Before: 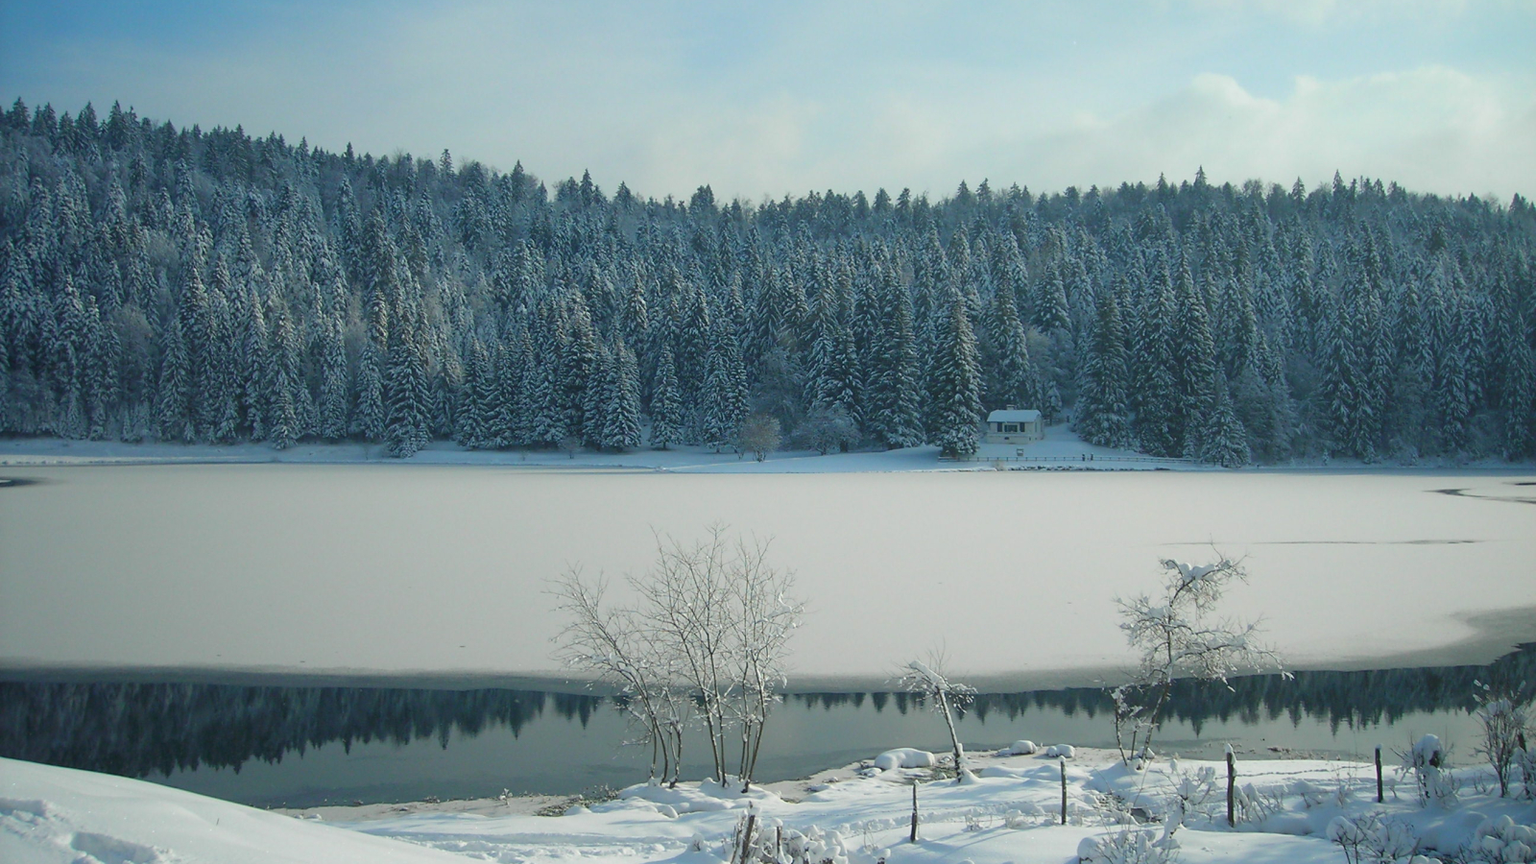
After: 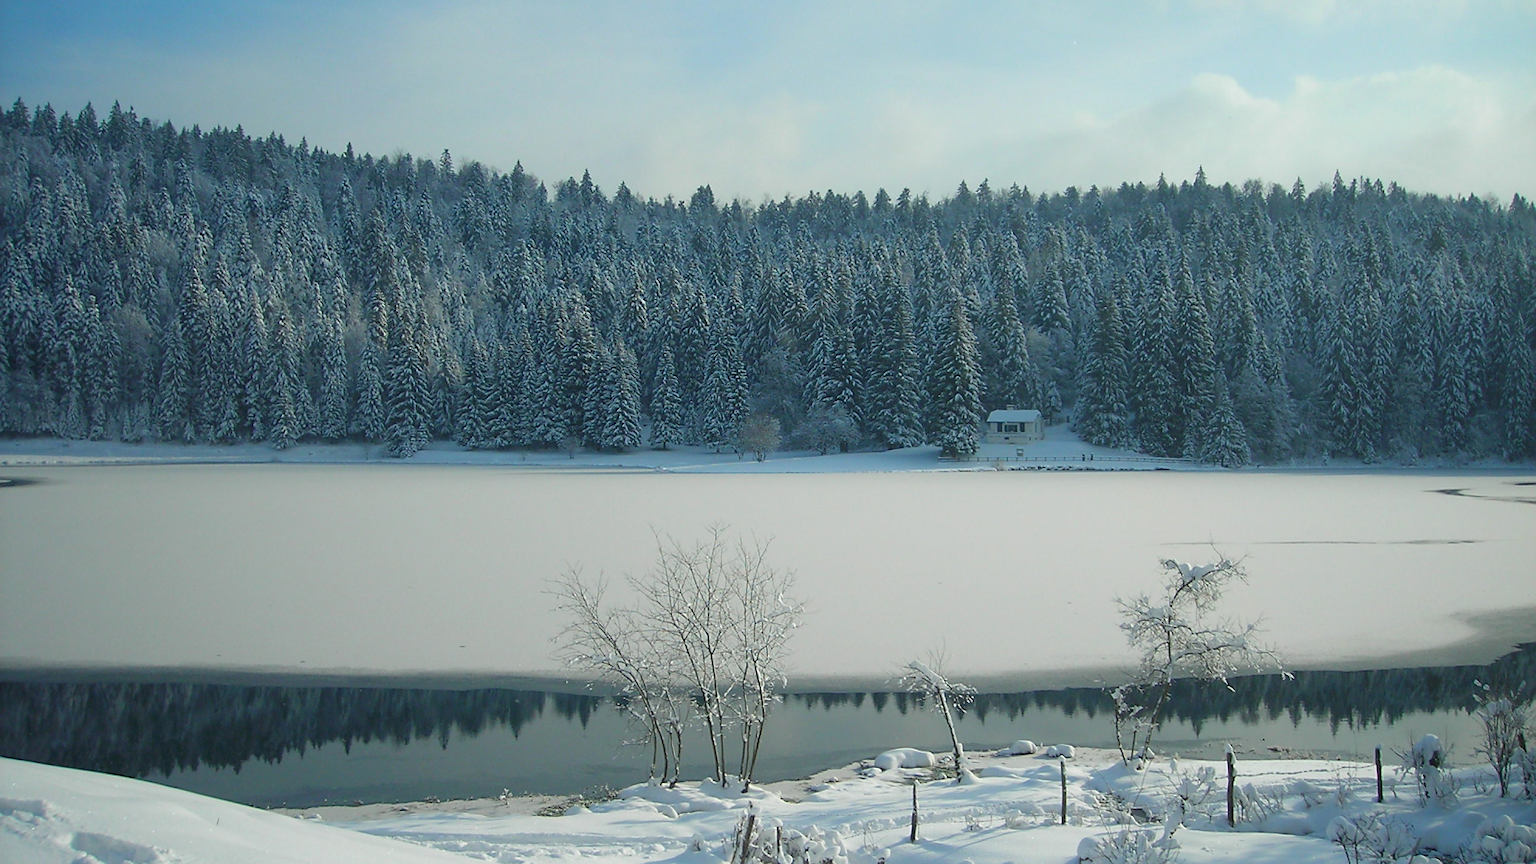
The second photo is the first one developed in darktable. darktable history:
base curve: curves: ch0 [(0, 0) (0.297, 0.298) (1, 1)]
sharpen: radius 1.043, threshold 0.897
